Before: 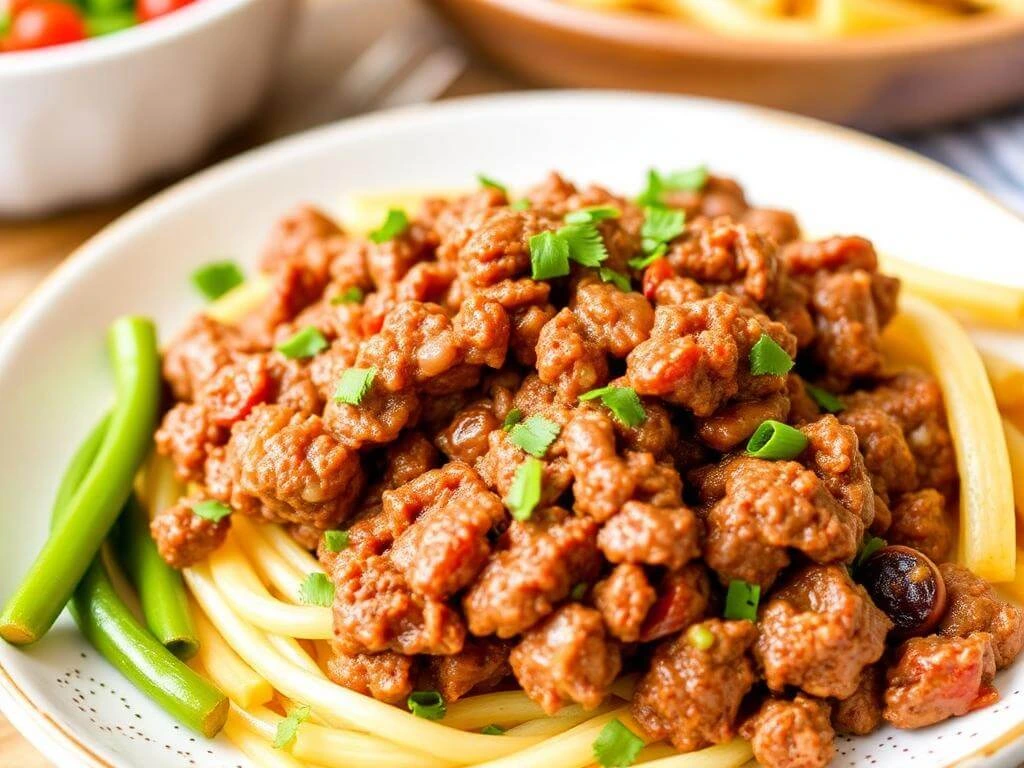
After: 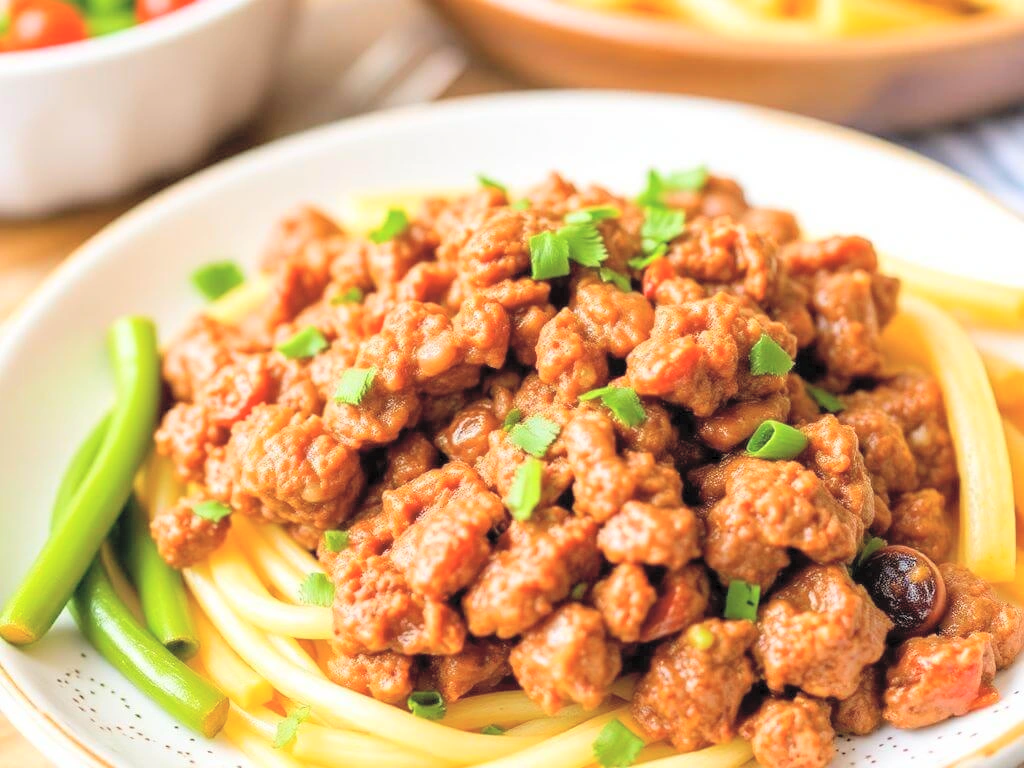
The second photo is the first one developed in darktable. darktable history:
contrast brightness saturation: brightness 0.284
